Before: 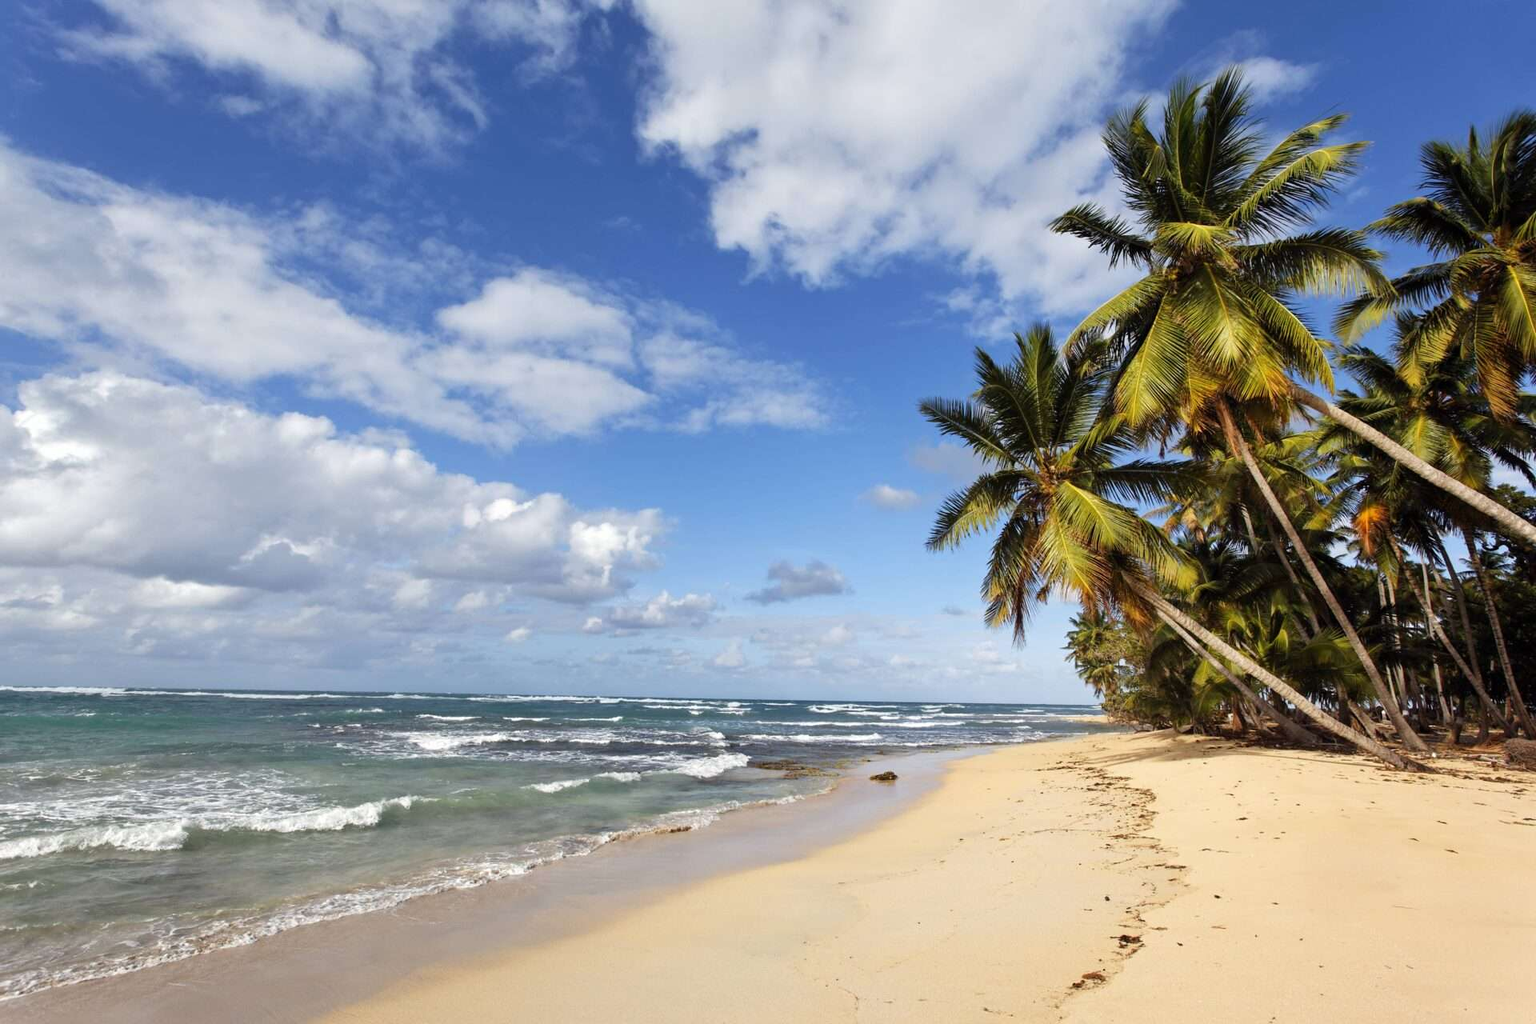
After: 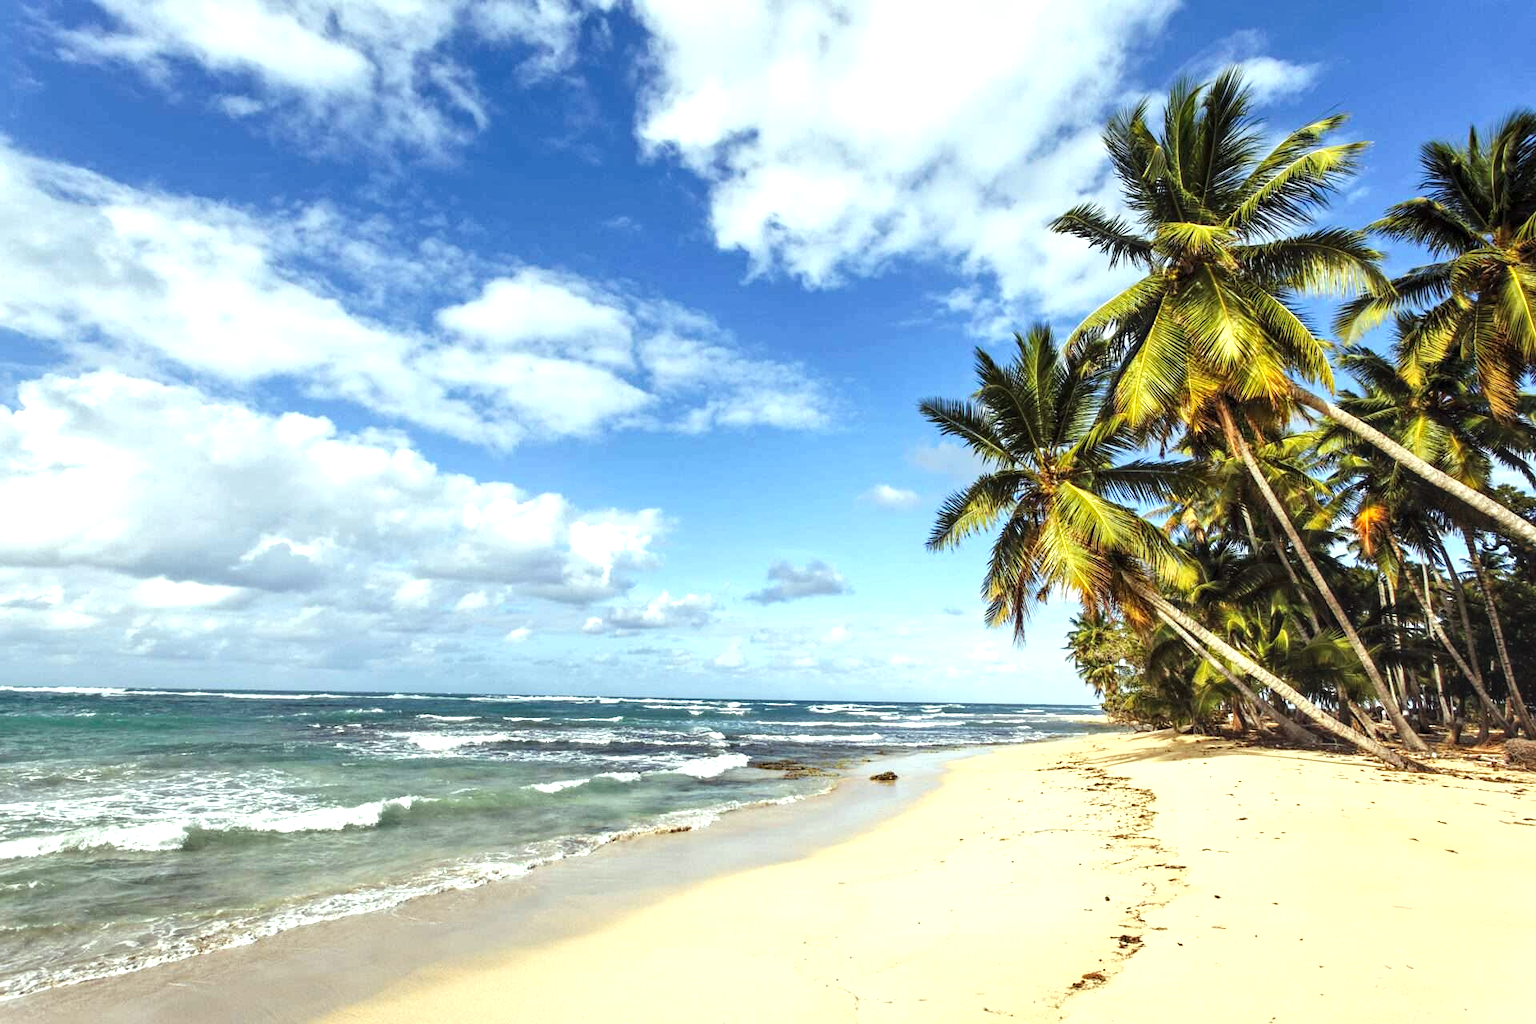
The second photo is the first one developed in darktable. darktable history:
exposure: black level correction -0.002, exposure 0.712 EV, compensate exposure bias true, compensate highlight preservation false
tone curve: curves: ch0 [(0, 0) (0.265, 0.253) (0.732, 0.751) (1, 1)], preserve colors none
sharpen: radius 5.329, amount 0.309, threshold 26.067
color correction: highlights a* -7.98, highlights b* 3.35
local contrast: highlights 62%, detail 143%, midtone range 0.435
